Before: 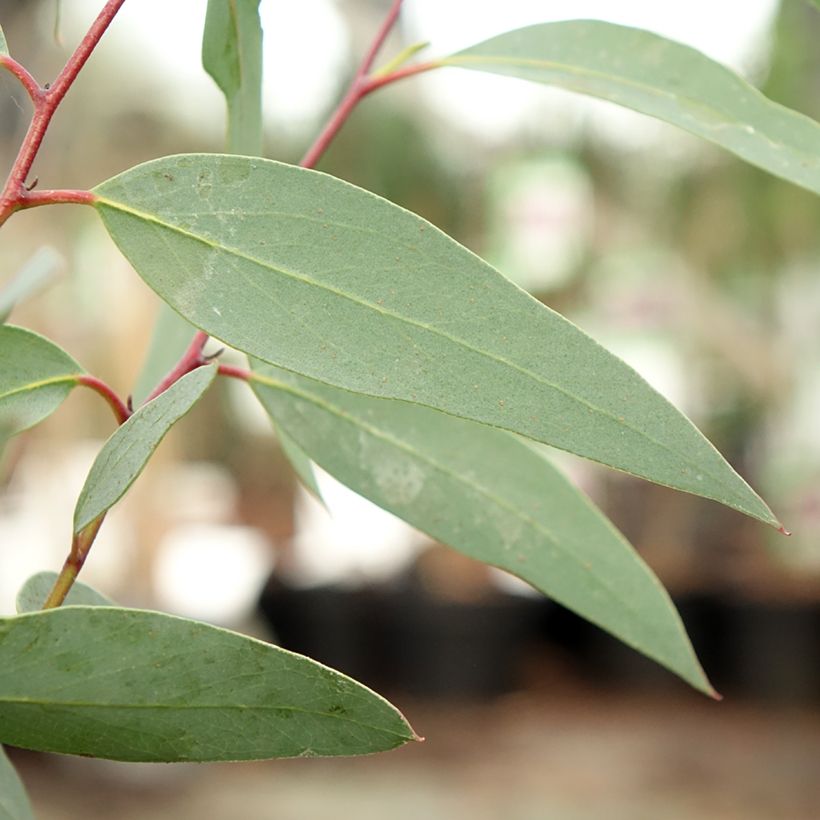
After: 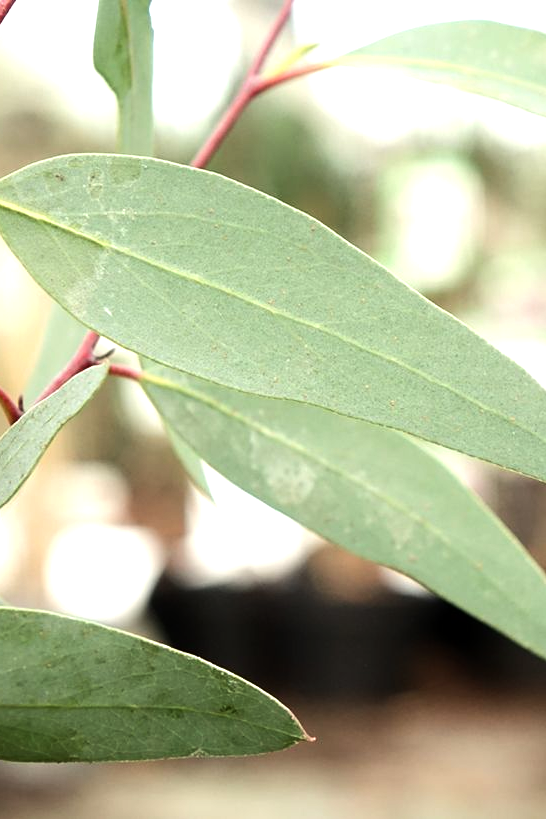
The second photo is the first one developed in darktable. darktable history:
tone equalizer: -8 EV -0.75 EV, -7 EV -0.7 EV, -6 EV -0.6 EV, -5 EV -0.4 EV, -3 EV 0.4 EV, -2 EV 0.6 EV, -1 EV 0.7 EV, +0 EV 0.75 EV, edges refinement/feathering 500, mask exposure compensation -1.57 EV, preserve details no
exposure: exposure -0.021 EV, compensate highlight preservation false
crop and rotate: left 13.342%, right 19.991%
